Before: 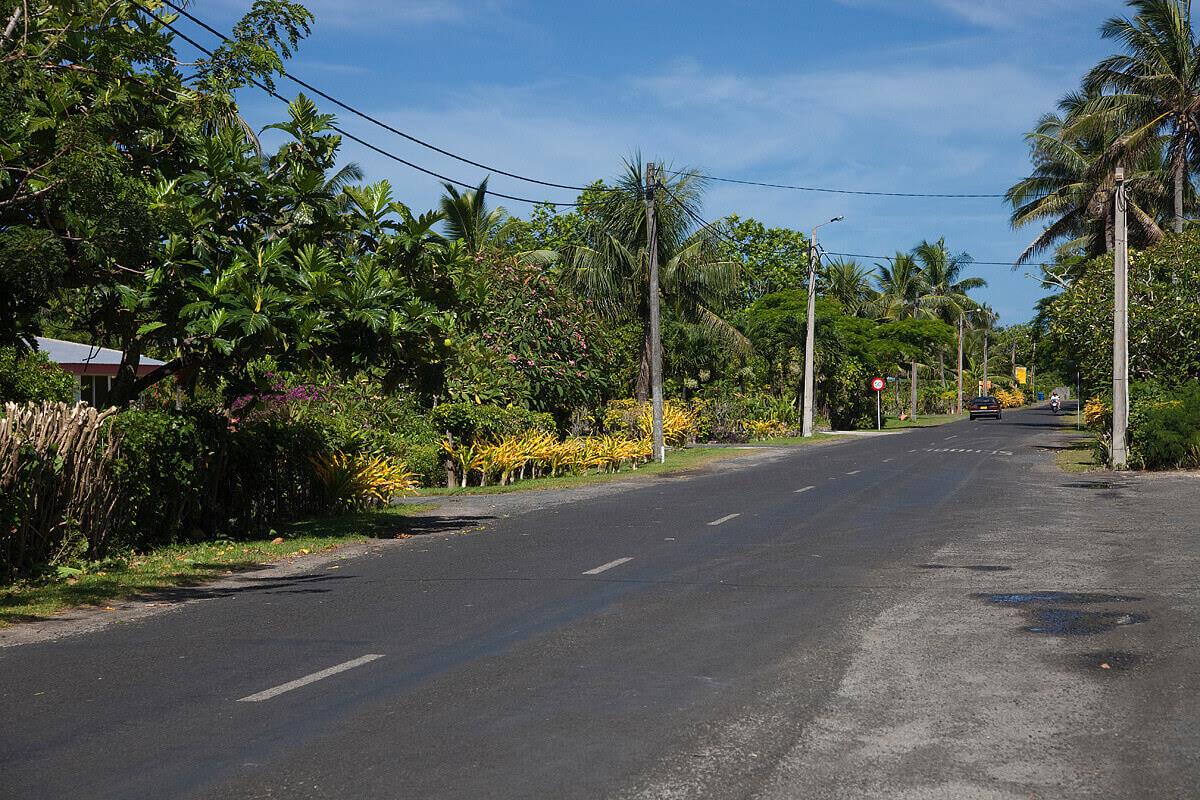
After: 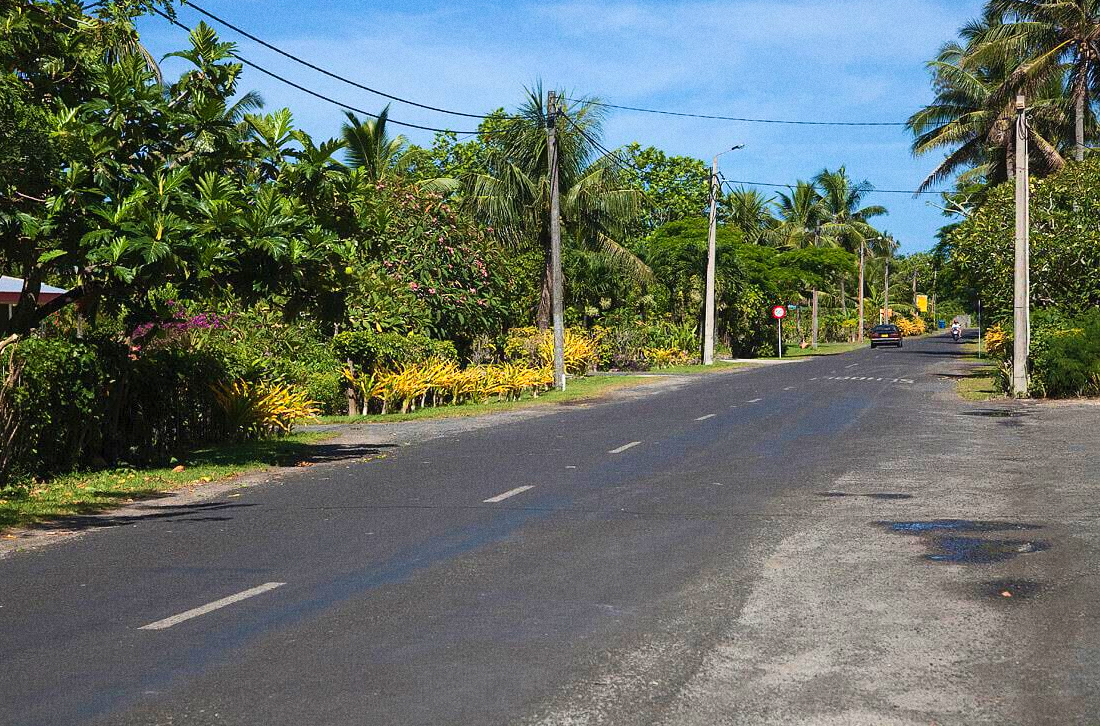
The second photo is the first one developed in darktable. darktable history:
exposure: compensate highlight preservation false
crop and rotate: left 8.262%, top 9.226%
contrast brightness saturation: contrast 0.2, brightness 0.16, saturation 0.22
grain: coarseness 0.09 ISO
velvia: on, module defaults
